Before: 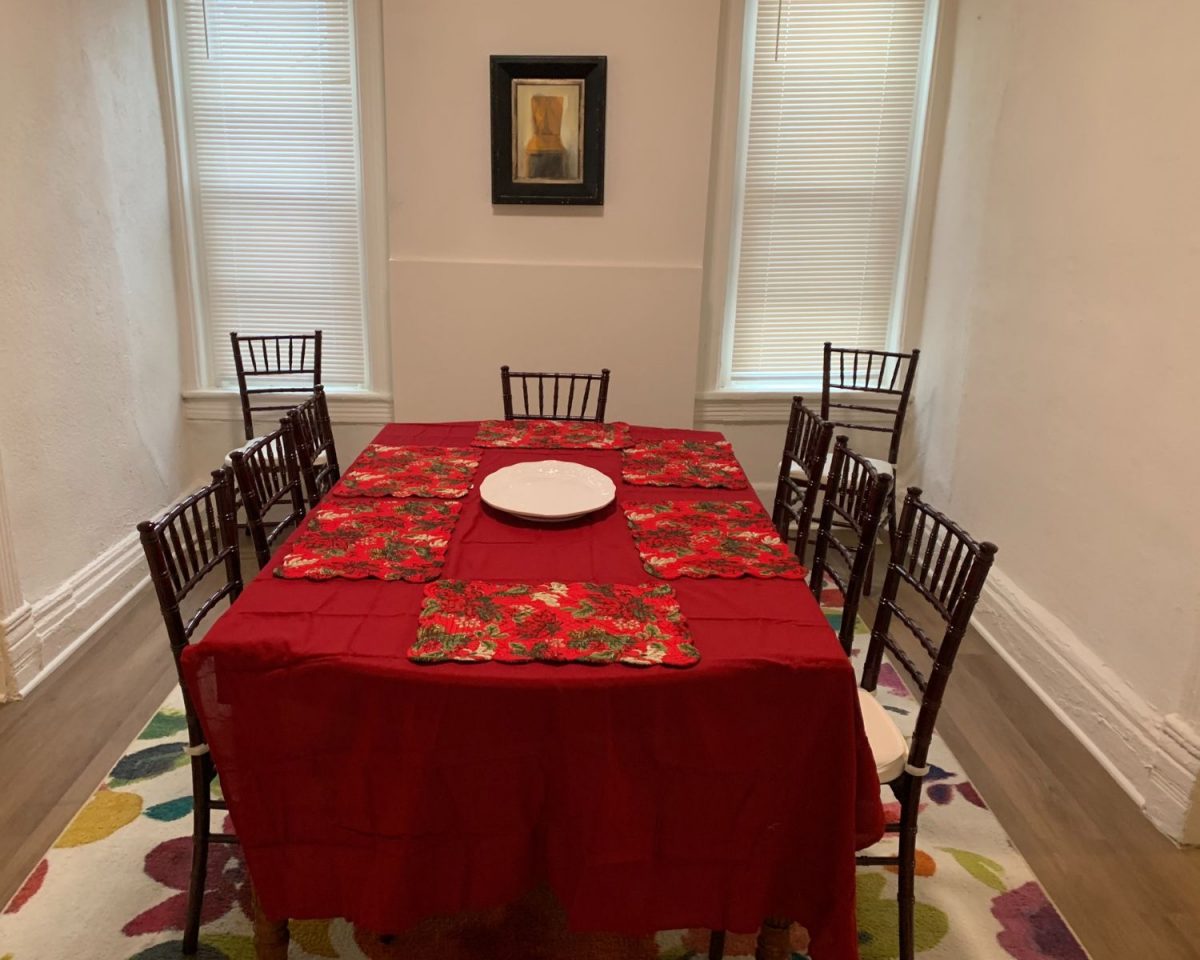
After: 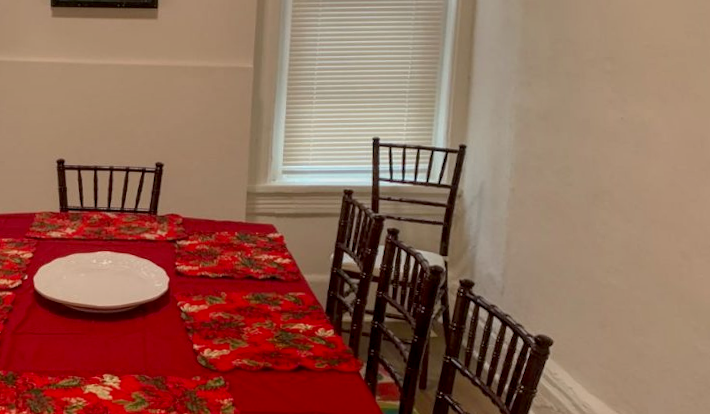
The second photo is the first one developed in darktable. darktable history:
exposure: compensate highlight preservation false
shadows and highlights: shadows -88.03, highlights -35.45, shadows color adjustment 99.15%, highlights color adjustment 0%, soften with gaussian
crop: left 36.005%, top 18.293%, right 0.31%, bottom 38.444%
local contrast: detail 130%
rotate and perspective: rotation 0.215°, lens shift (vertical) -0.139, crop left 0.069, crop right 0.939, crop top 0.002, crop bottom 0.996
color balance: output saturation 110%
tone equalizer: -8 EV 0.25 EV, -7 EV 0.417 EV, -6 EV 0.417 EV, -5 EV 0.25 EV, -3 EV -0.25 EV, -2 EV -0.417 EV, -1 EV -0.417 EV, +0 EV -0.25 EV, edges refinement/feathering 500, mask exposure compensation -1.57 EV, preserve details guided filter
